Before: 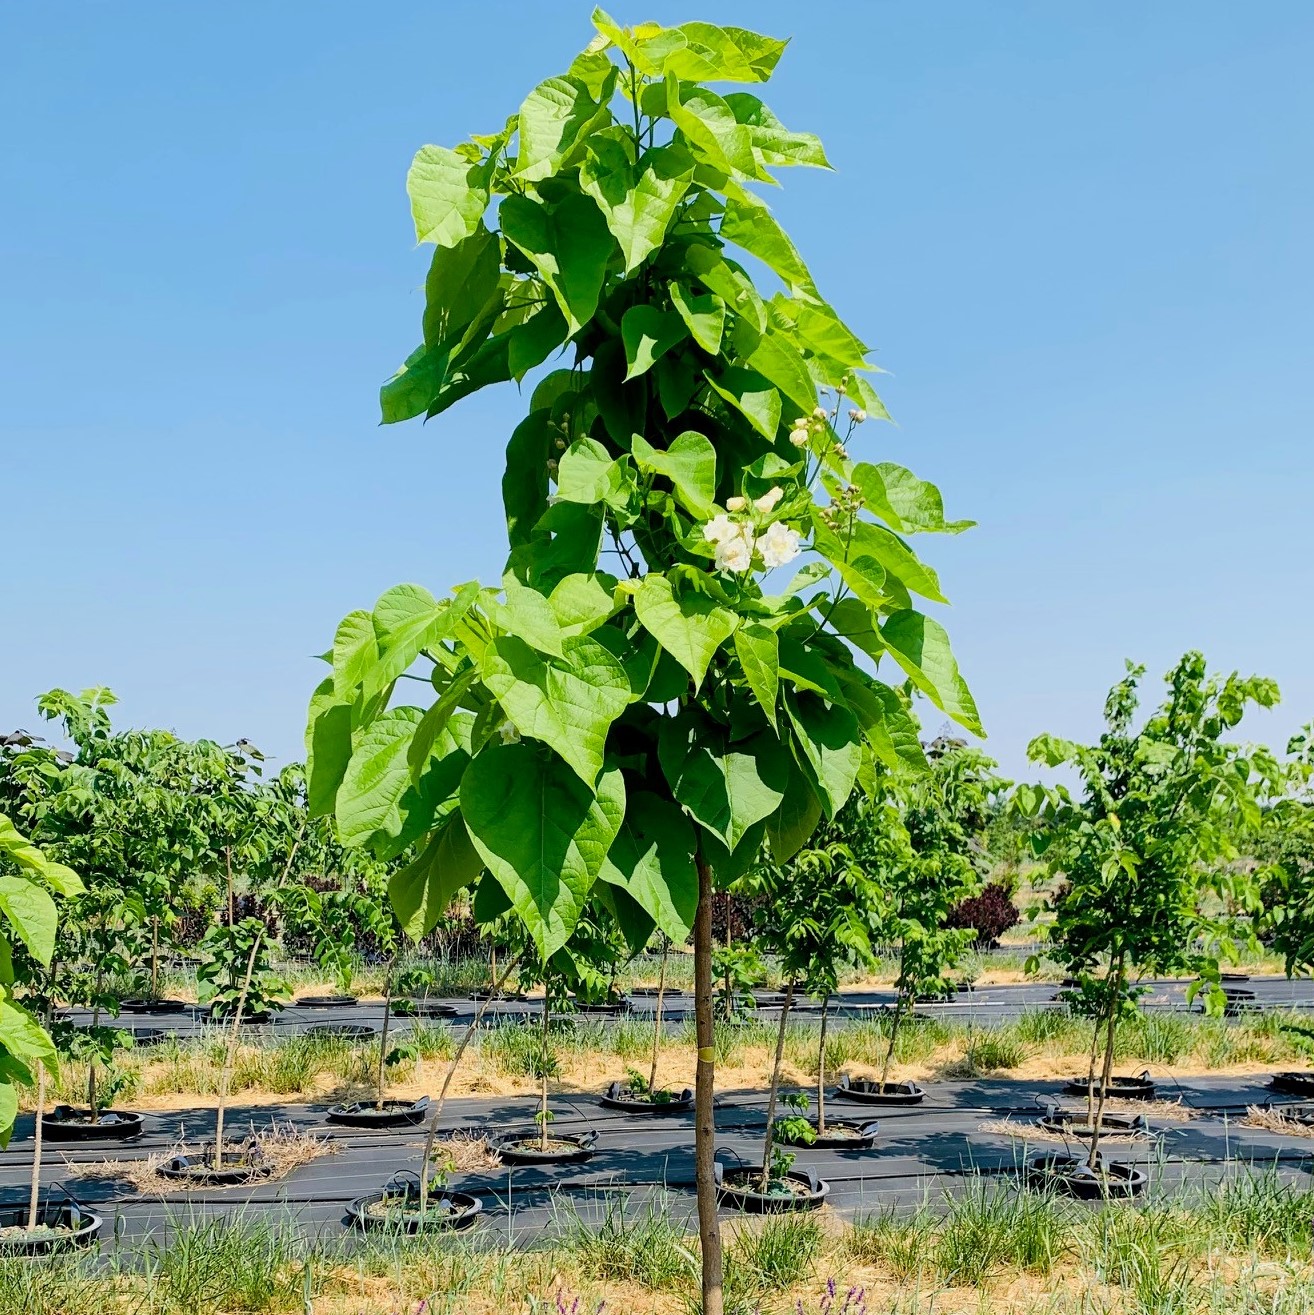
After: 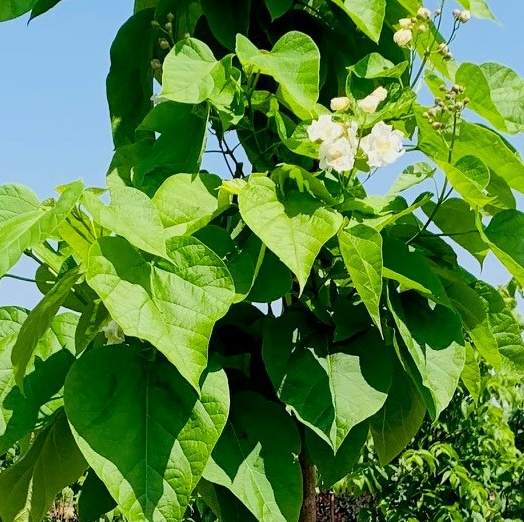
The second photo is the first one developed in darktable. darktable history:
crop: left 30.207%, top 30.453%, right 29.839%, bottom 29.777%
